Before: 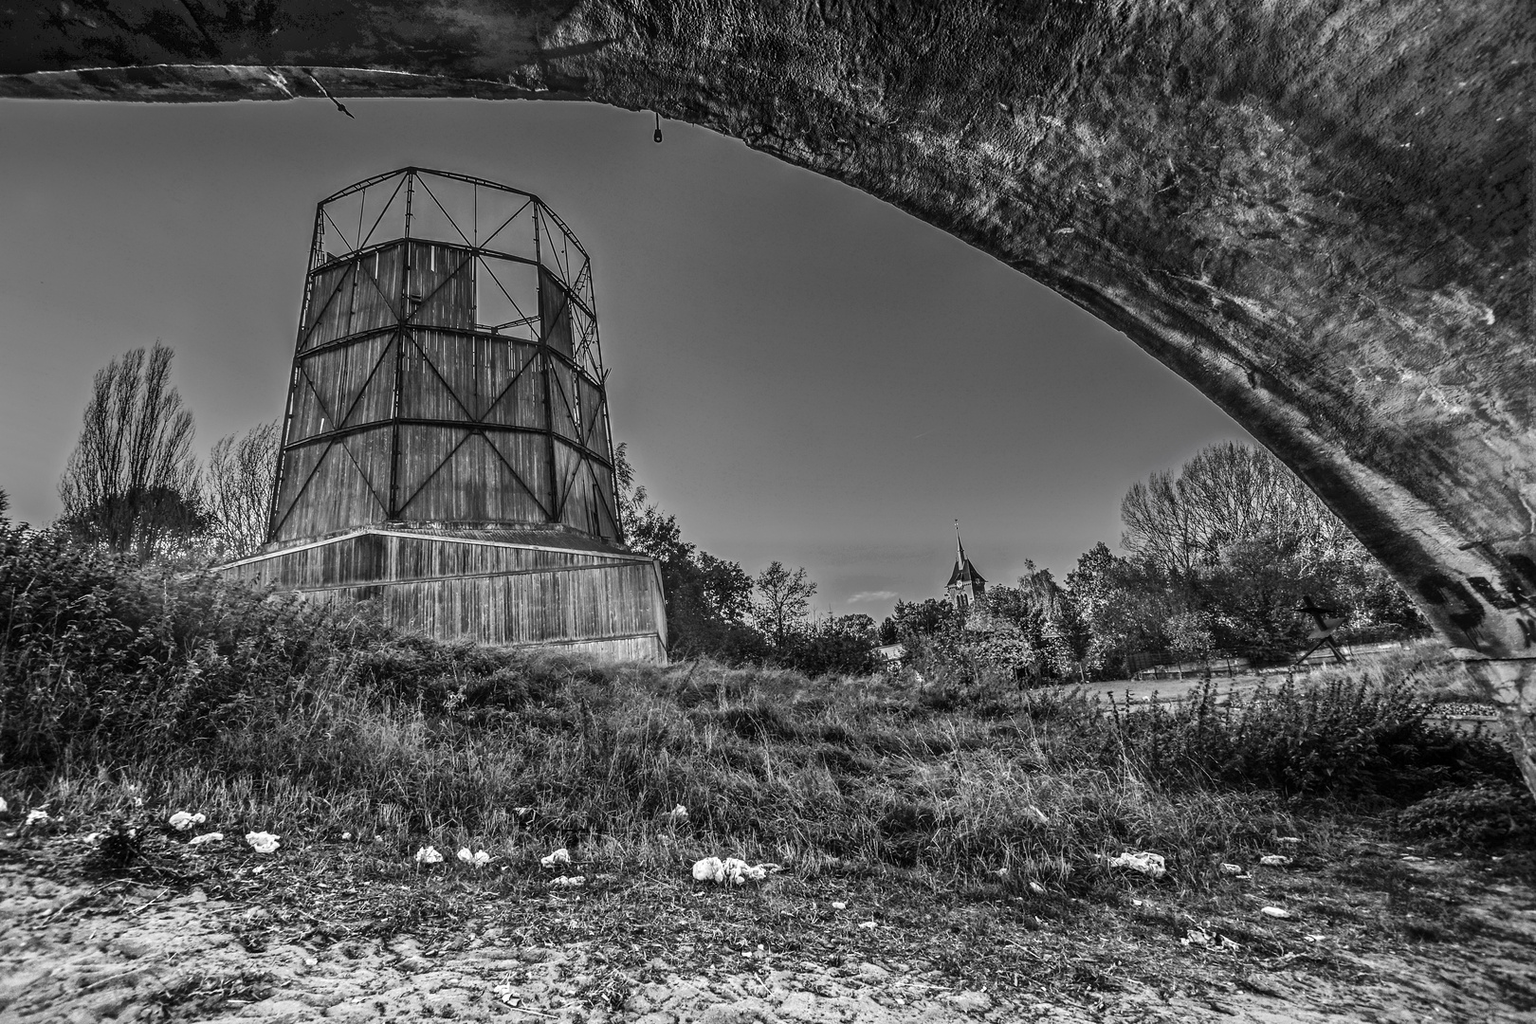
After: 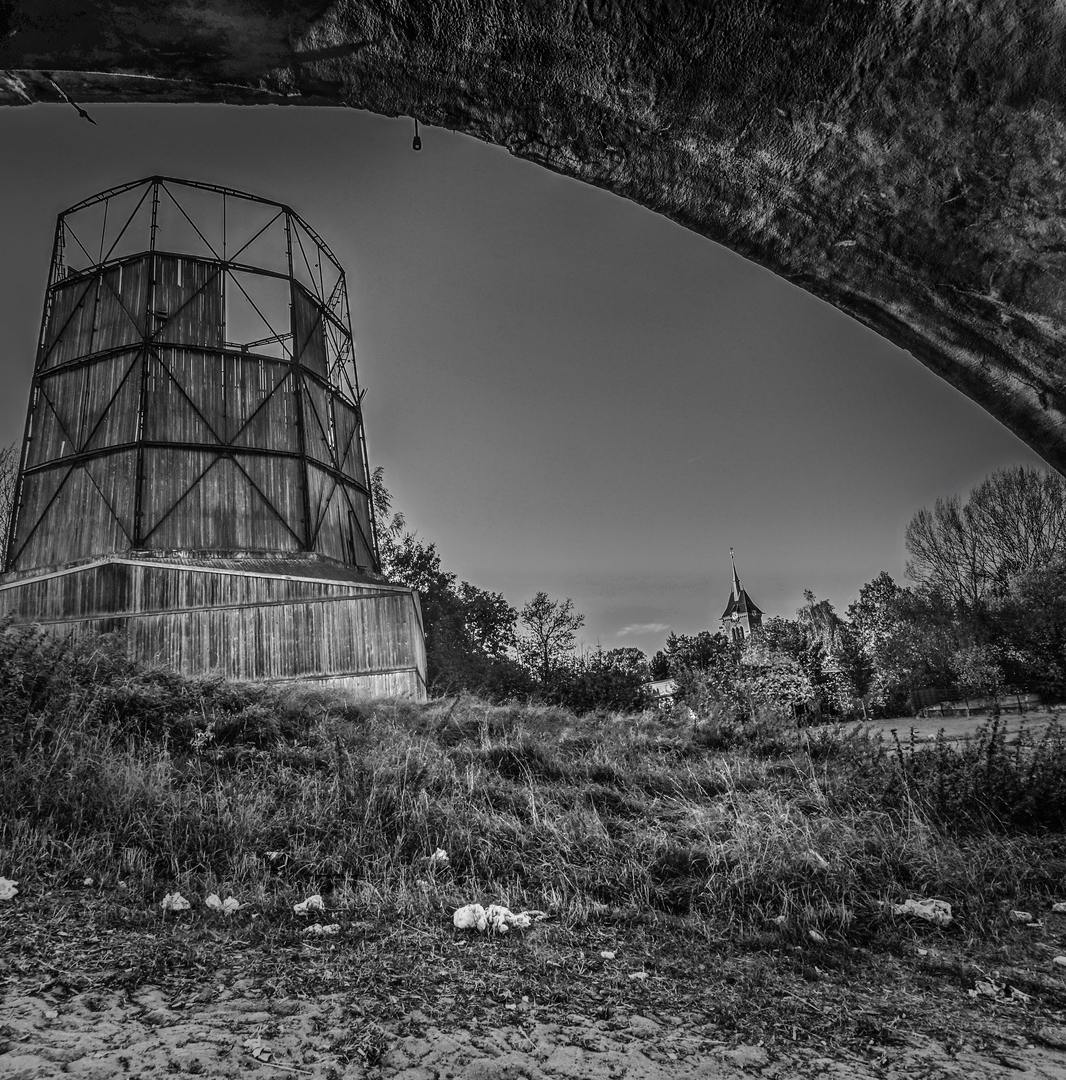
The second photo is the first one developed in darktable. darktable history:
crop: left 17.16%, right 16.996%
vignetting: fall-off start 48.17%, brightness -0.554, saturation 0.001, automatic ratio true, width/height ratio 1.295, dithering 16-bit output
